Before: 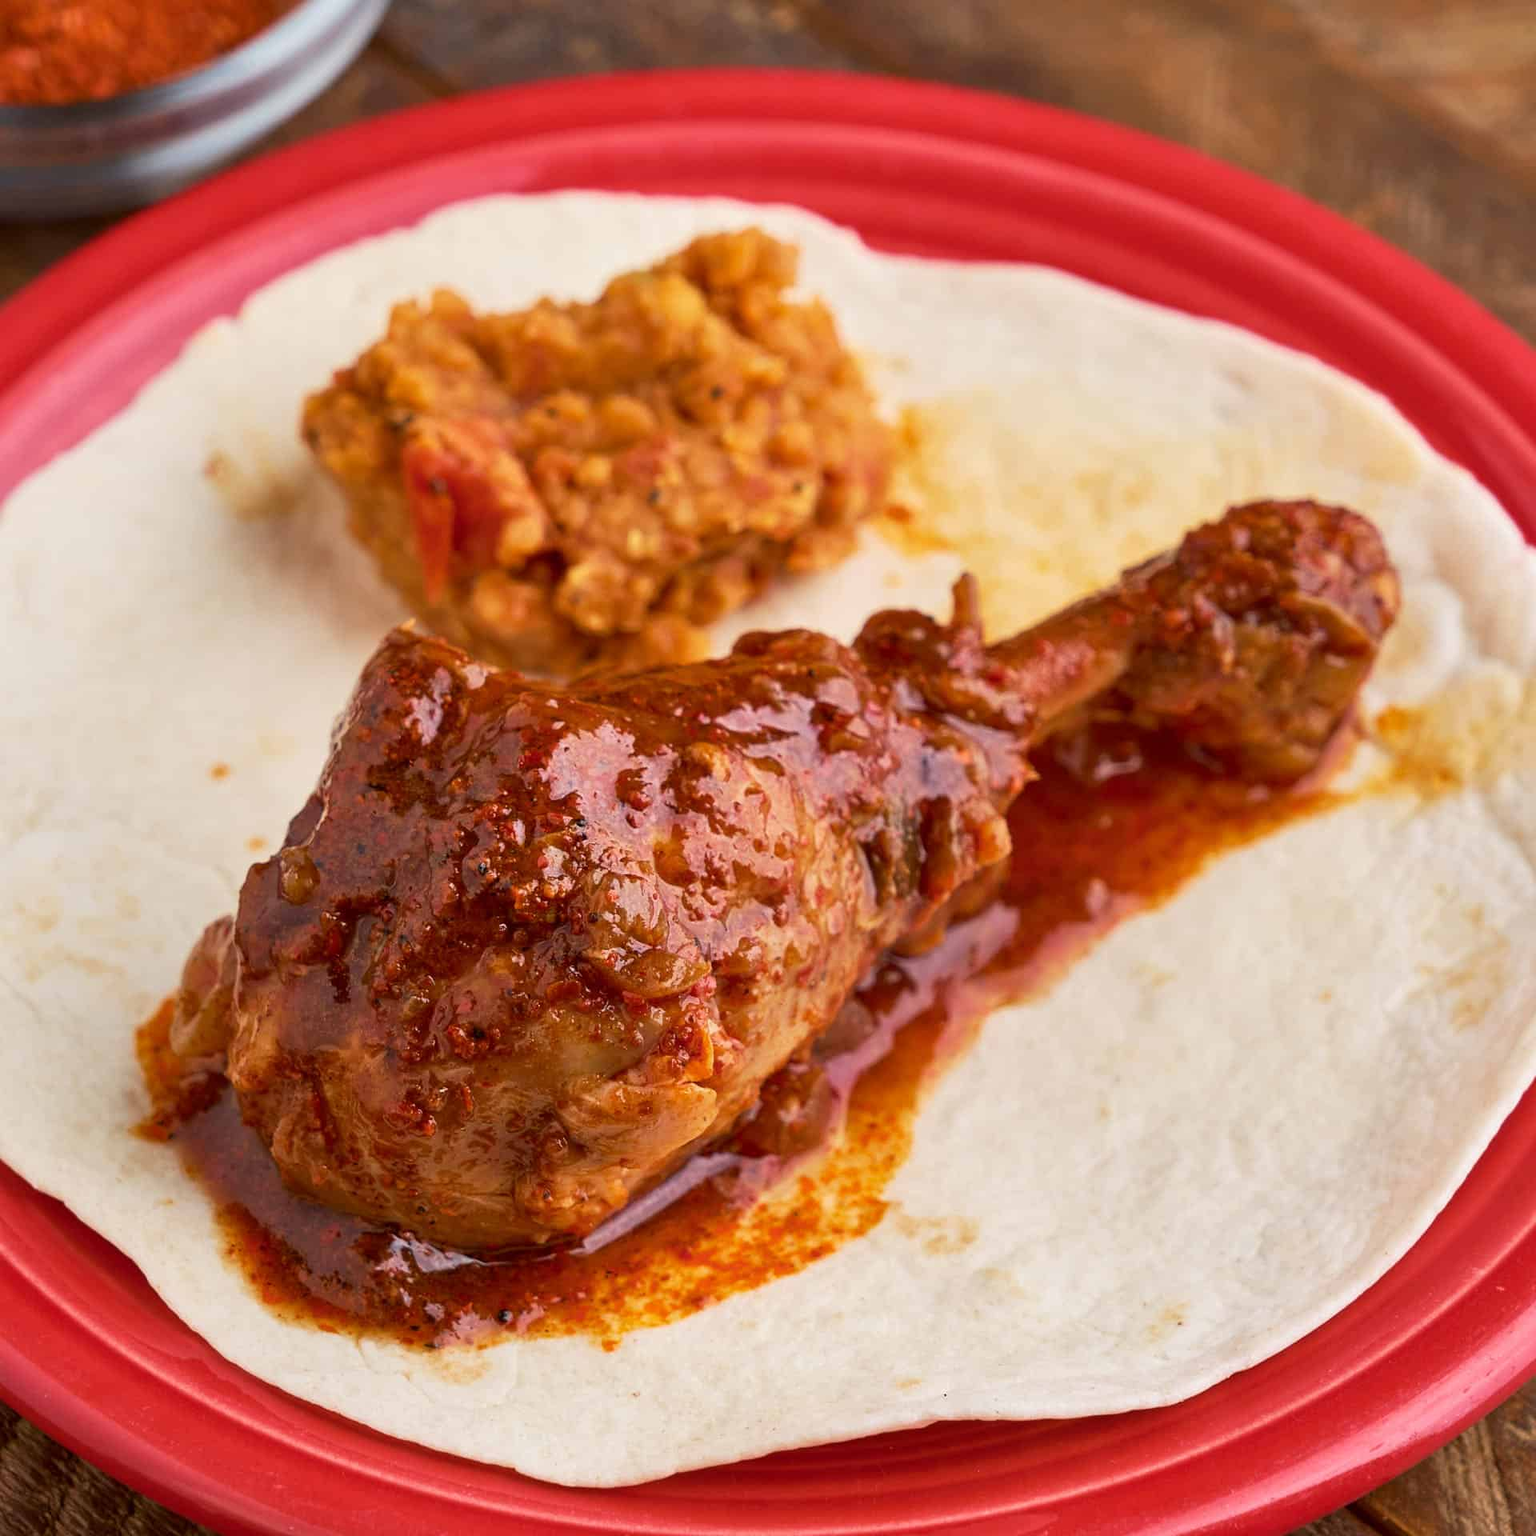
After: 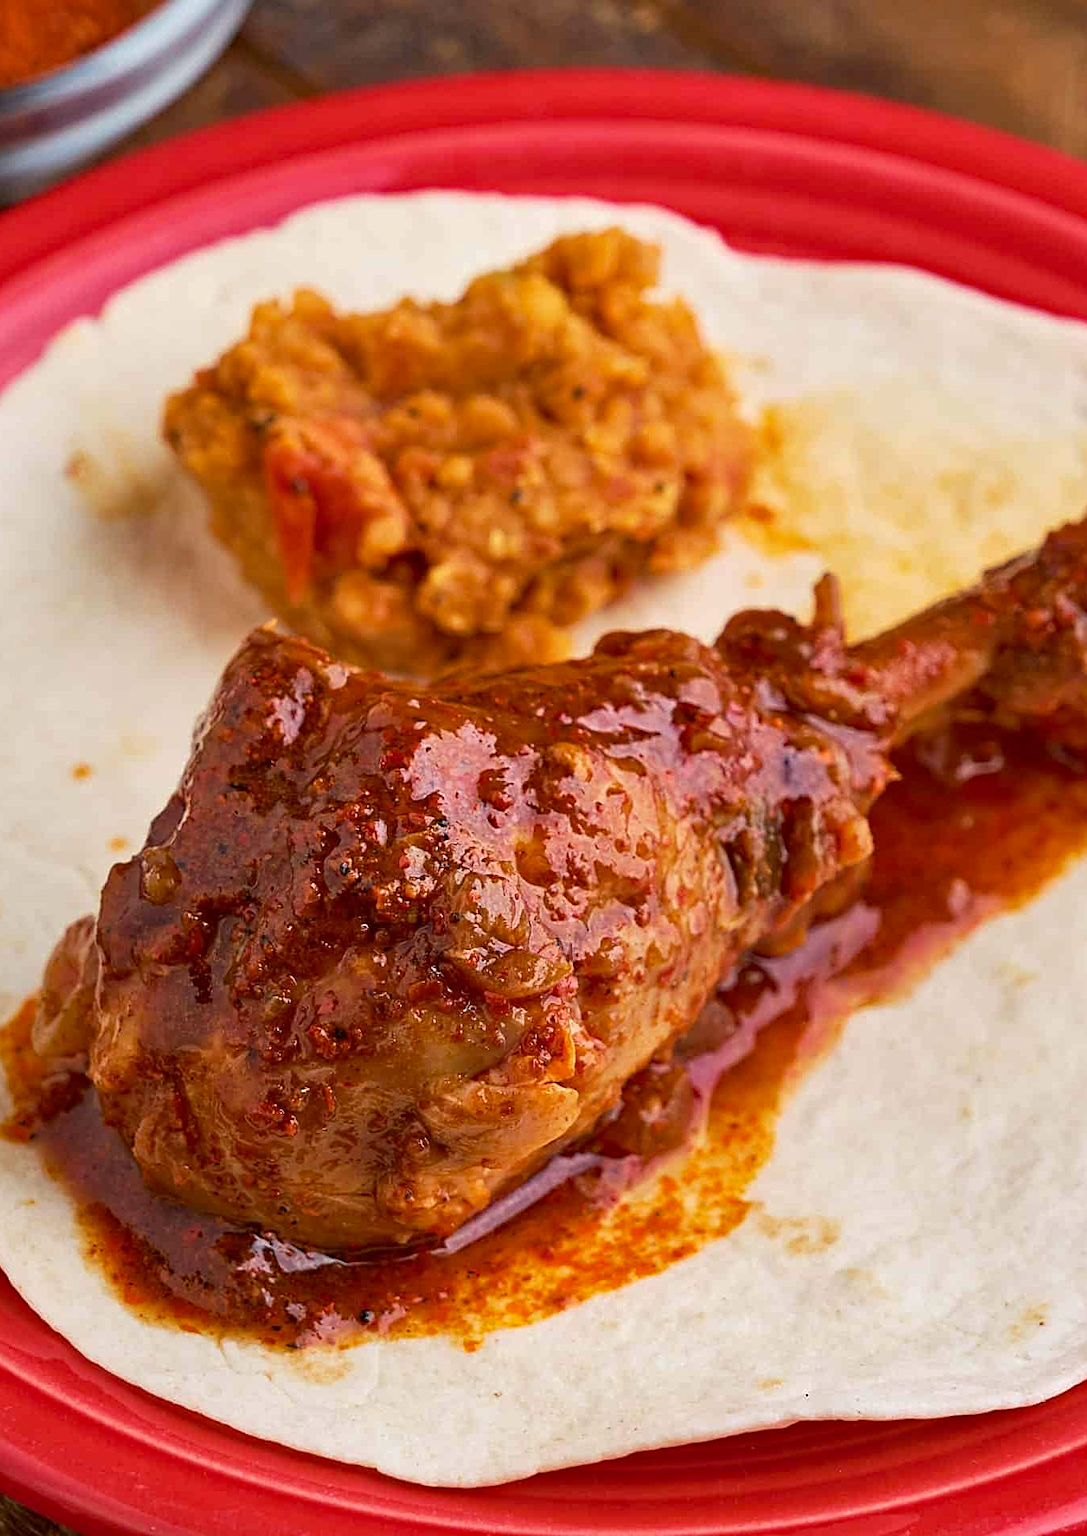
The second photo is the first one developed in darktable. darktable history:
crop and rotate: left 9.061%, right 20.142%
haze removal: strength 0.29, distance 0.25, compatibility mode true, adaptive false
sharpen: on, module defaults
